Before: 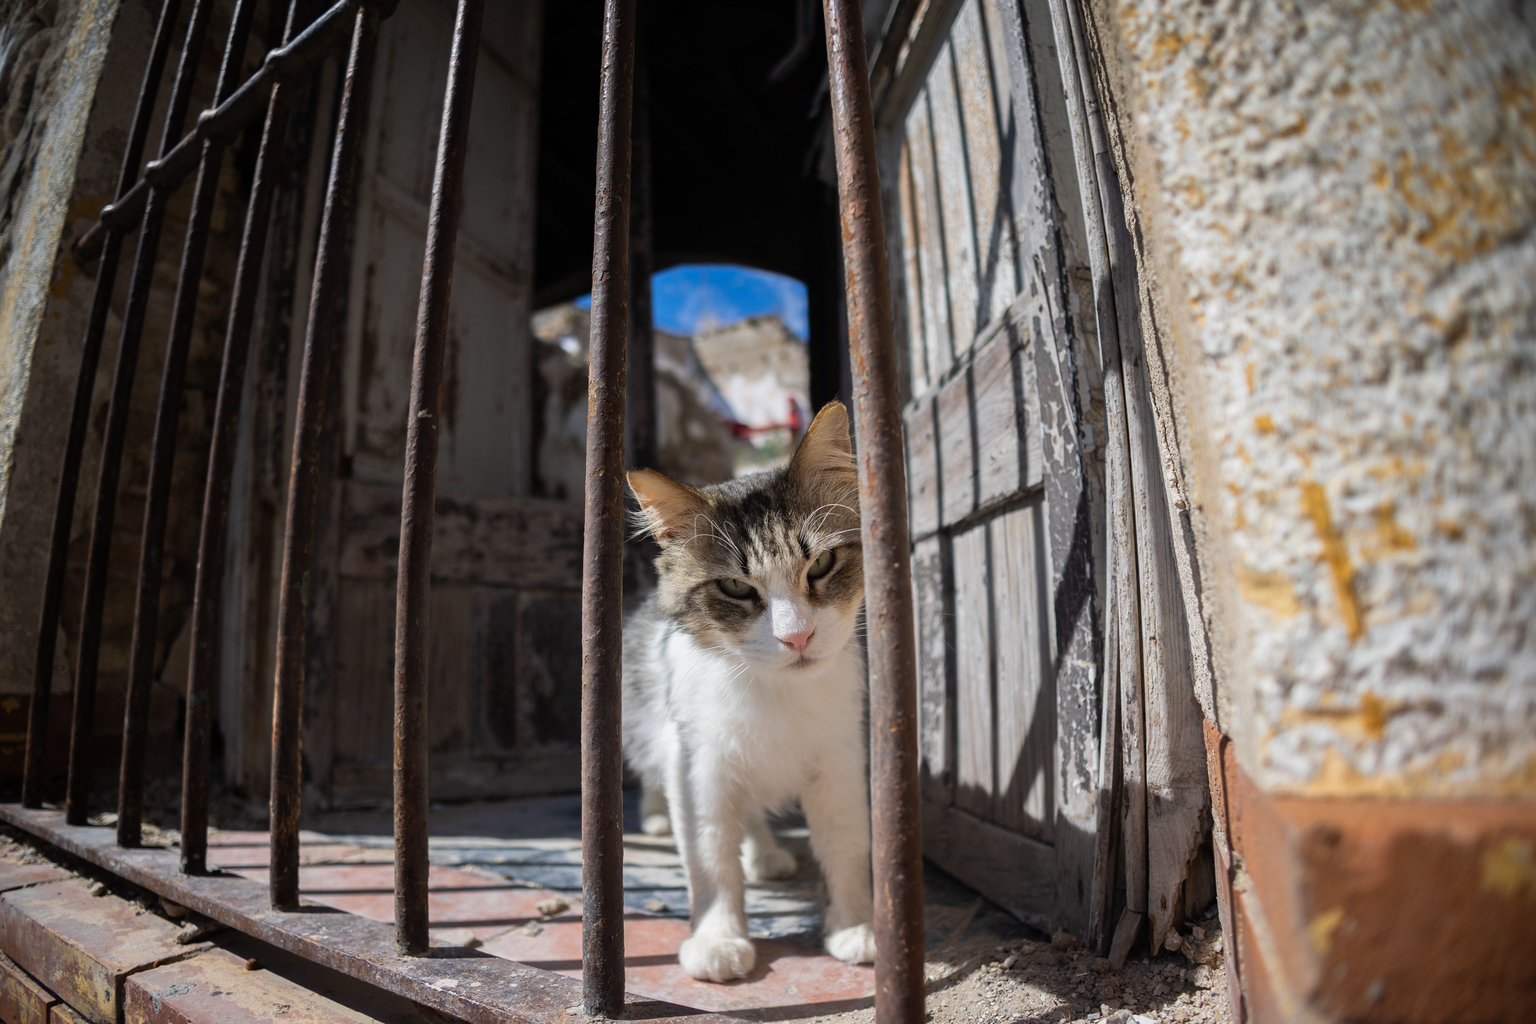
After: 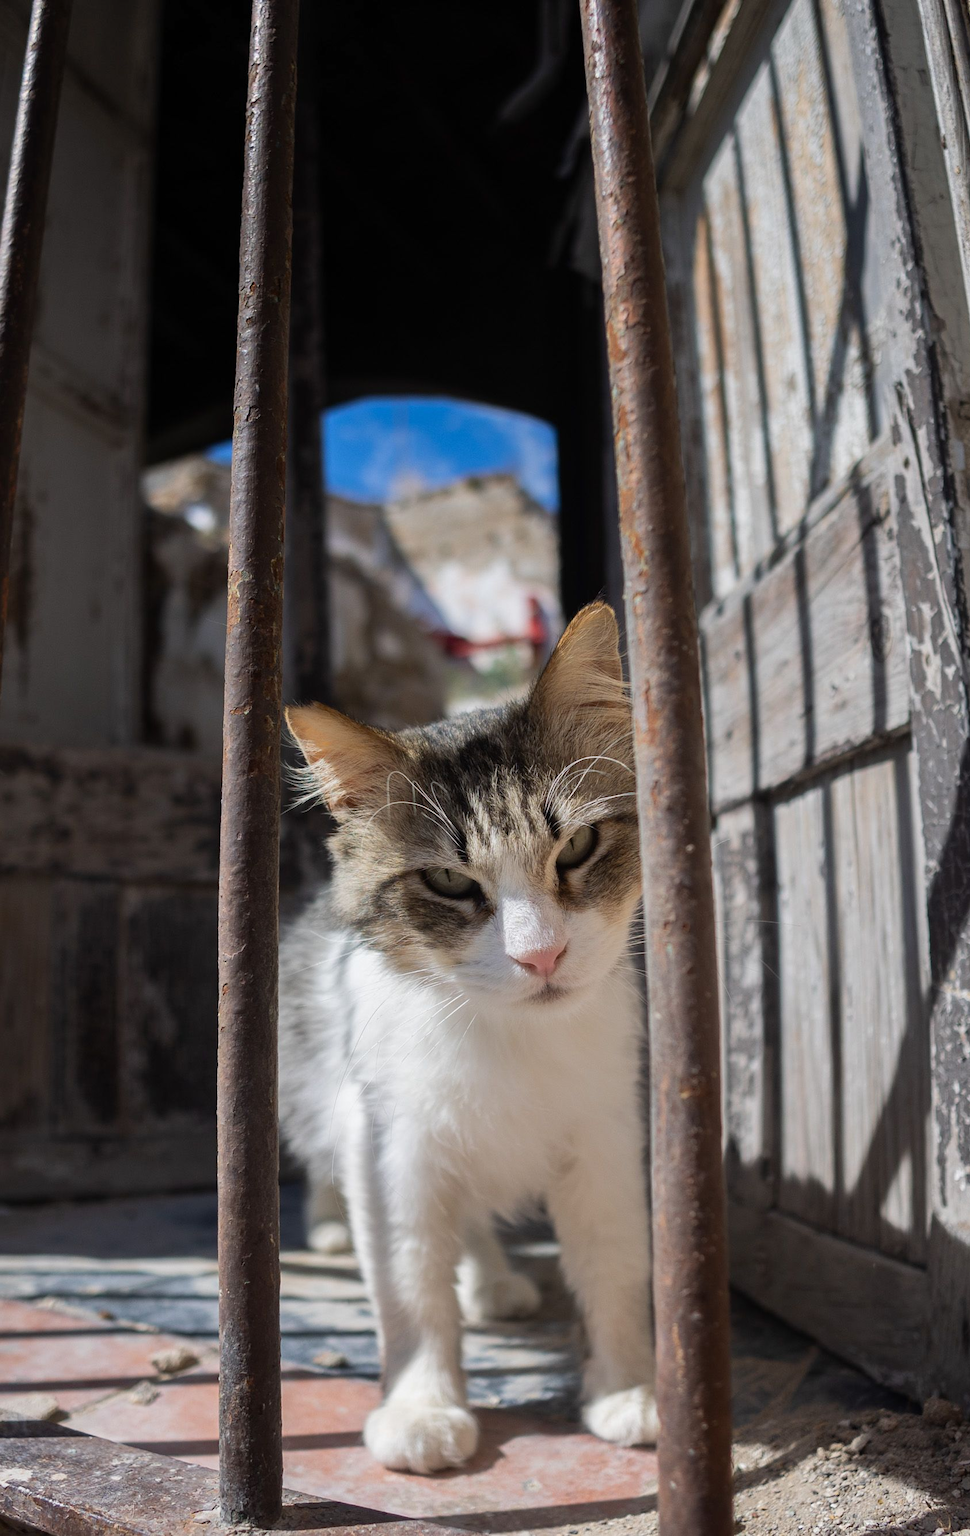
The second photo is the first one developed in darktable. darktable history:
tone equalizer: edges refinement/feathering 500, mask exposure compensation -1.57 EV, preserve details no
shadows and highlights: radius 334.47, shadows 64.41, highlights 5.34, compress 87.63%, soften with gaussian
crop: left 28.44%, right 29.434%
